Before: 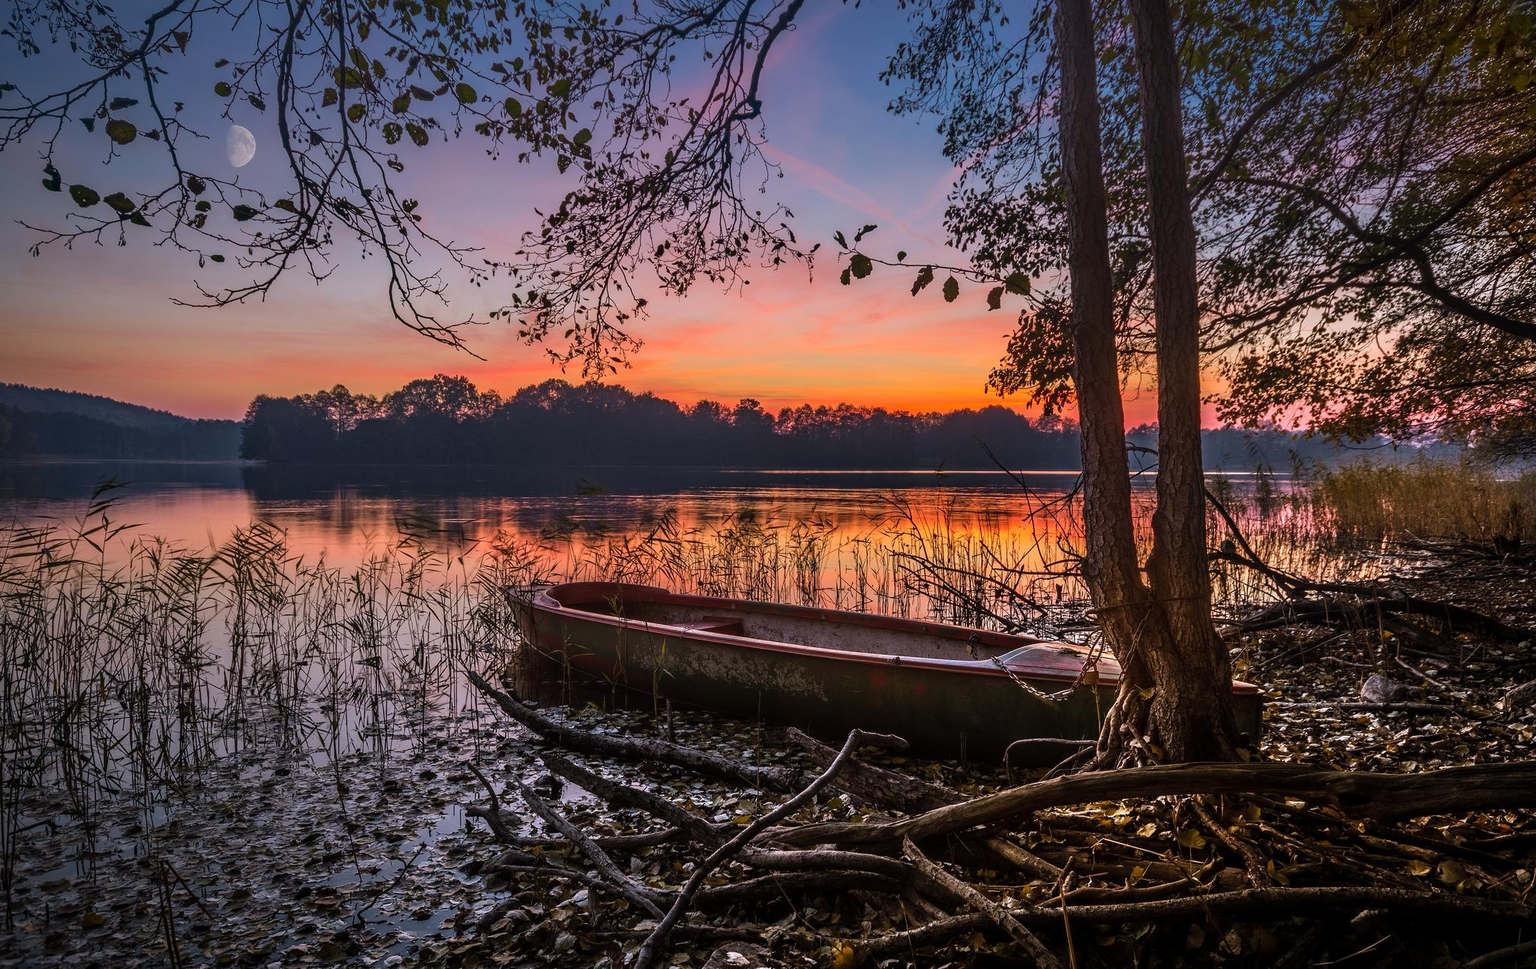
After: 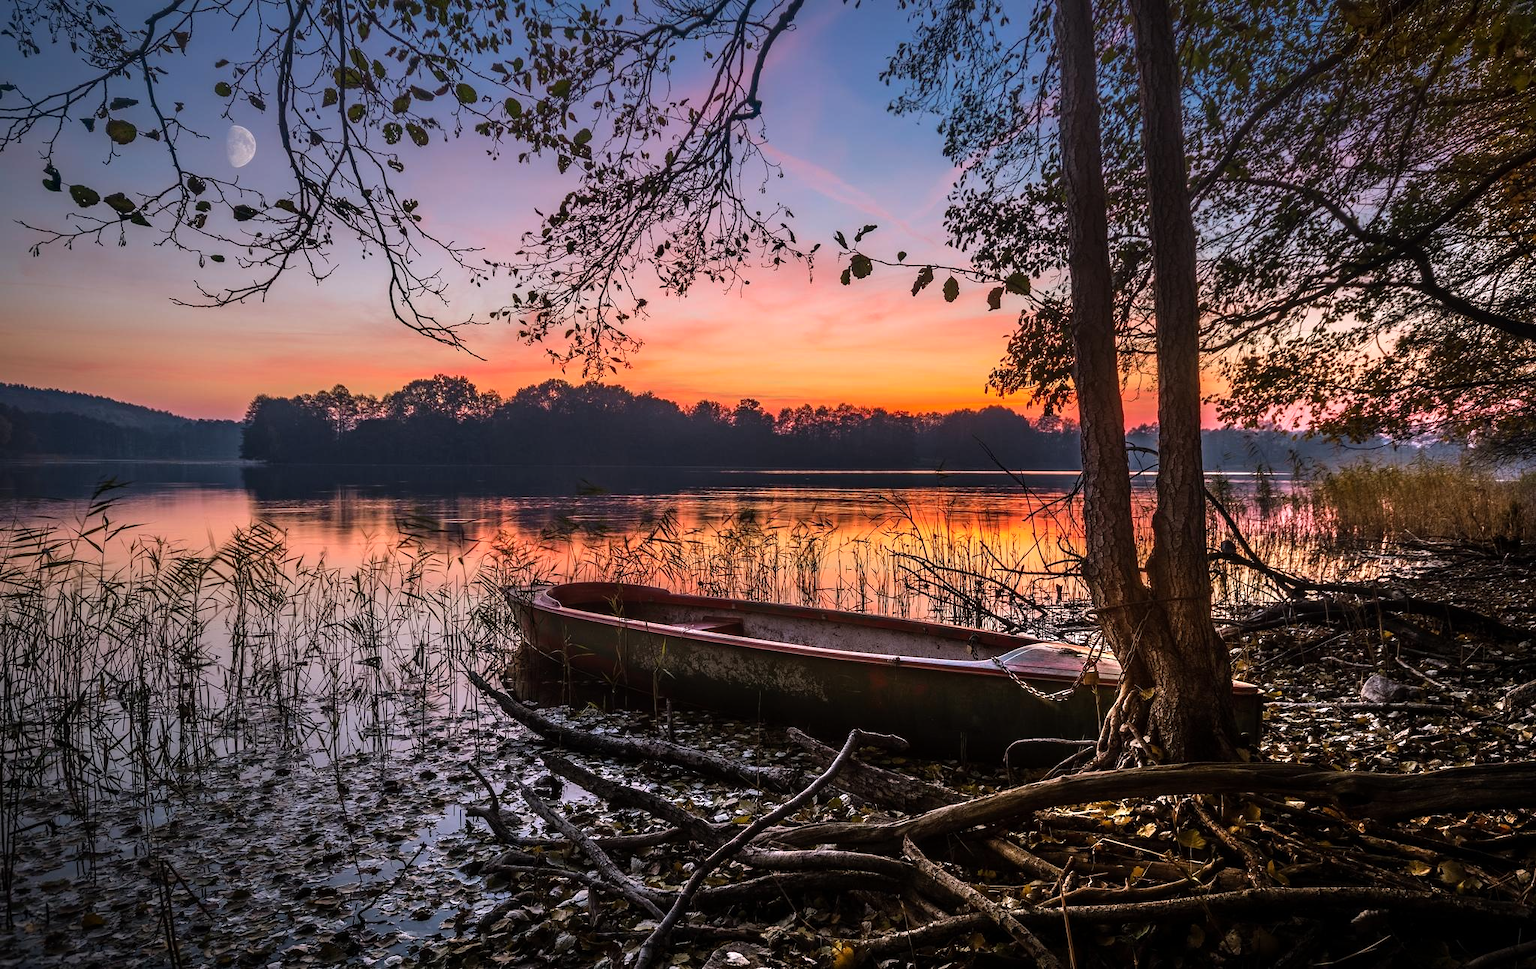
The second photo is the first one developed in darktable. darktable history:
tone equalizer: -8 EV -0.407 EV, -7 EV -0.375 EV, -6 EV -0.337 EV, -5 EV -0.212 EV, -3 EV 0.256 EV, -2 EV 0.343 EV, -1 EV 0.369 EV, +0 EV 0.403 EV
